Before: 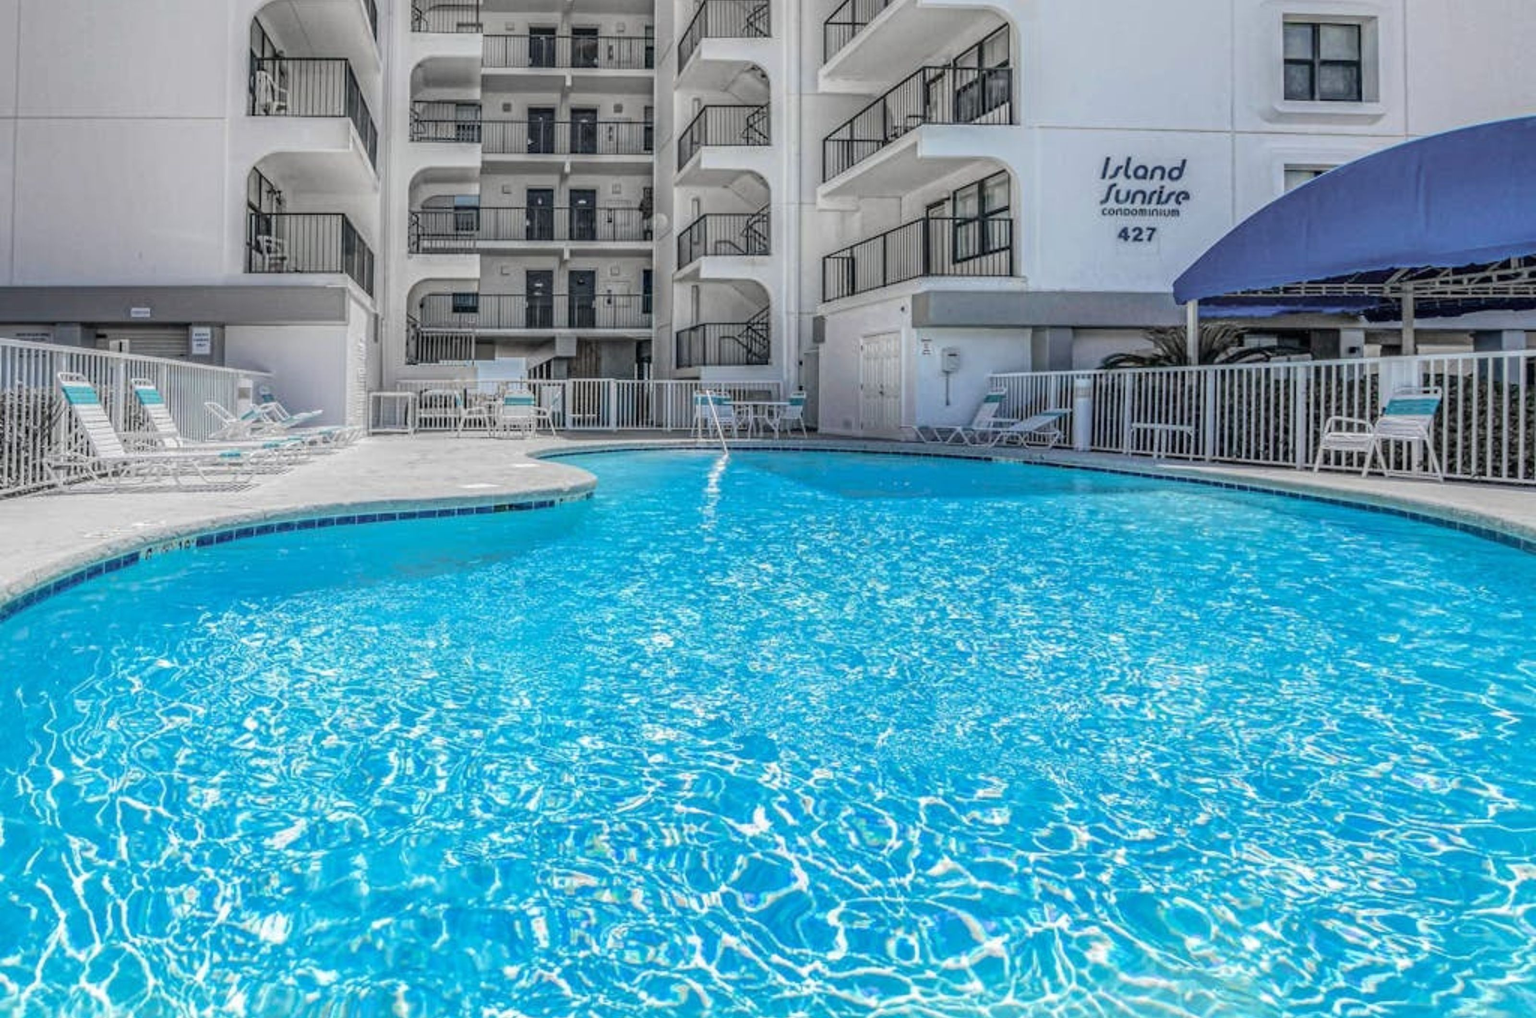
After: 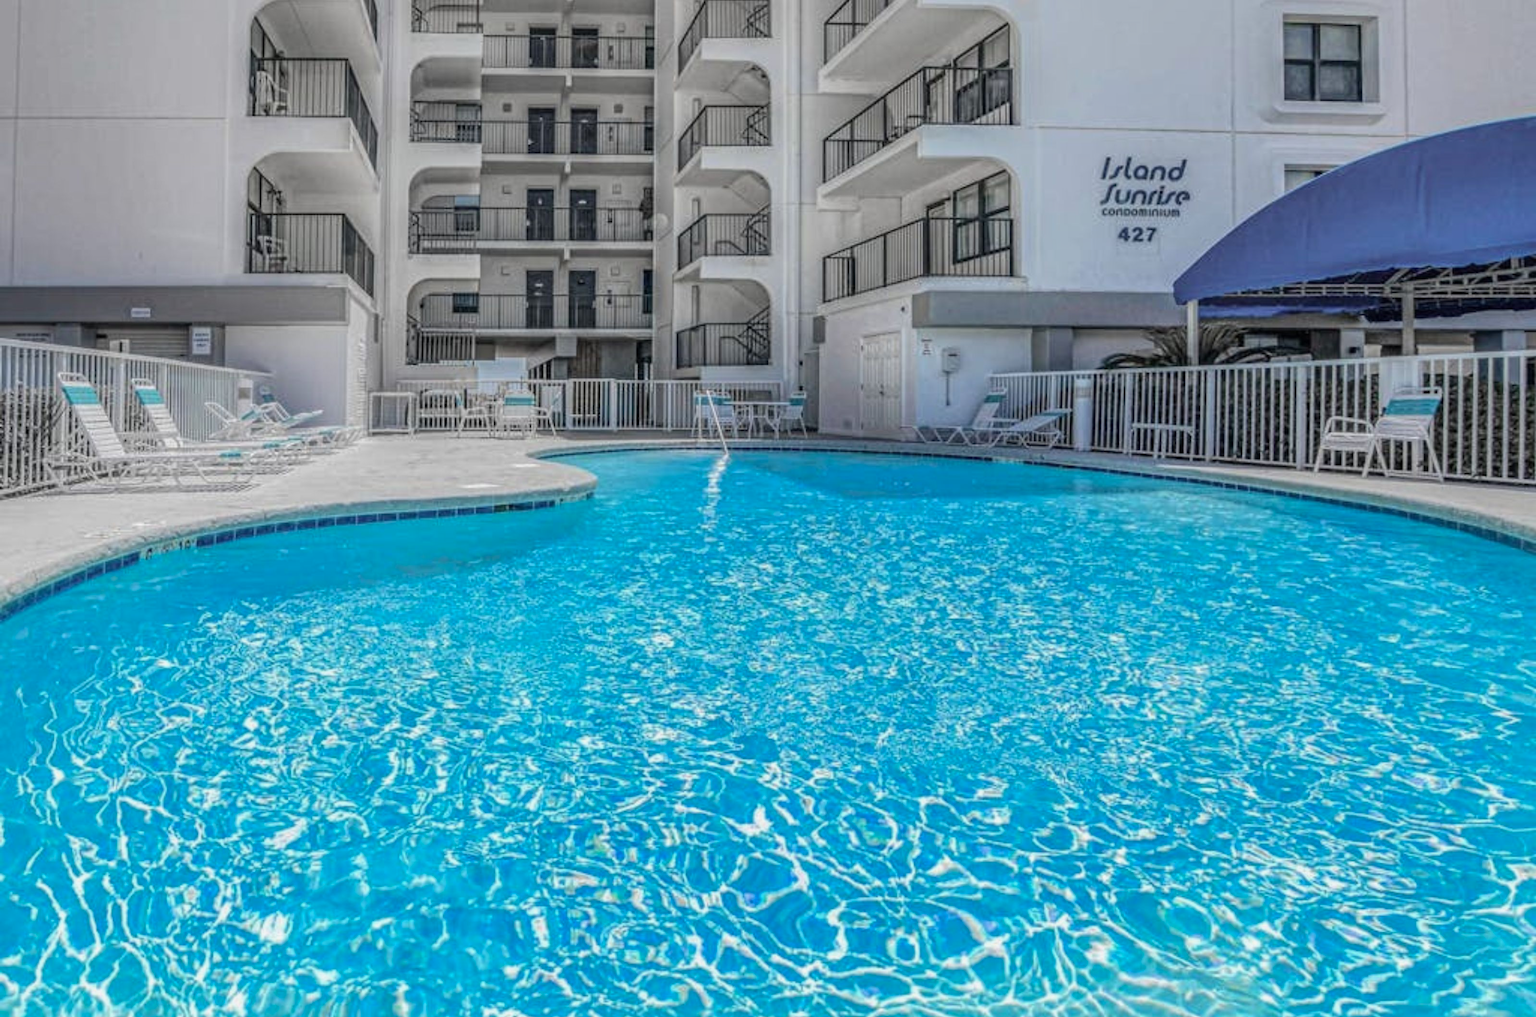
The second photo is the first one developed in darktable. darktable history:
shadows and highlights: shadows 25.17, white point adjustment -3.07, highlights -30.22
